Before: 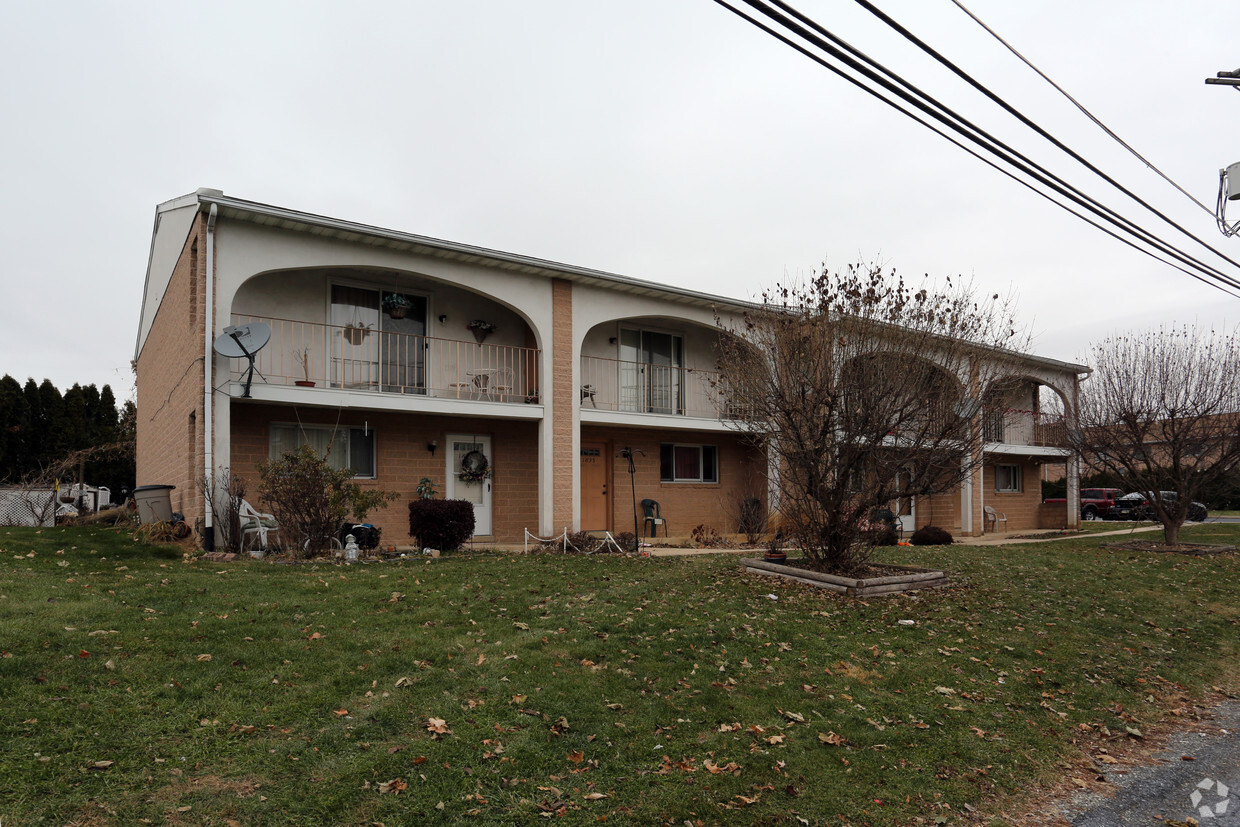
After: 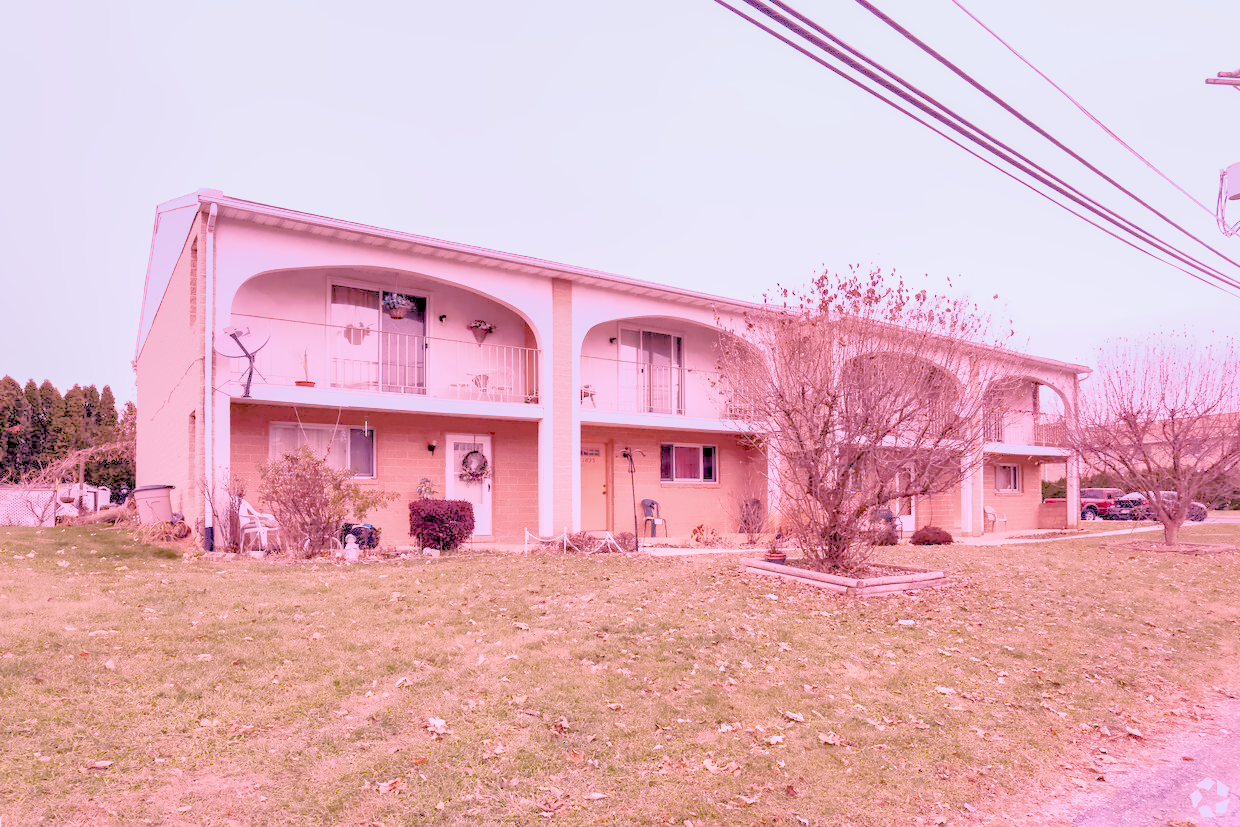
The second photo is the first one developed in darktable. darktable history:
local contrast: on, module defaults
color calibration: illuminant as shot in camera, x 0.358, y 0.373, temperature 4628.91 K
color balance rgb: perceptual saturation grading › global saturation 20%, perceptual saturation grading › highlights -25%, perceptual saturation grading › shadows 25%
denoise (profiled): preserve shadows 1.52, scattering 0.002, a [-1, 0, 0], compensate highlight preservation false
filmic rgb: black relative exposure -7.65 EV, white relative exposure 4.56 EV, hardness 3.61, contrast 1.05
haze removal: compatibility mode true, adaptive false
highlight reconstruction: on, module defaults
hot pixels: on, module defaults
lens correction: scale 1, crop 1, focal 16, aperture 5.6, distance 1000, camera "Canon EOS RP", lens "Canon RF 16mm F2.8 STM"
shadows and highlights: on, module defaults
white balance: red 2.229, blue 1.46
velvia: on, module defaults
exposure: black level correction 0, exposure 1.379 EV, compensate exposure bias true, compensate highlight preservation false
